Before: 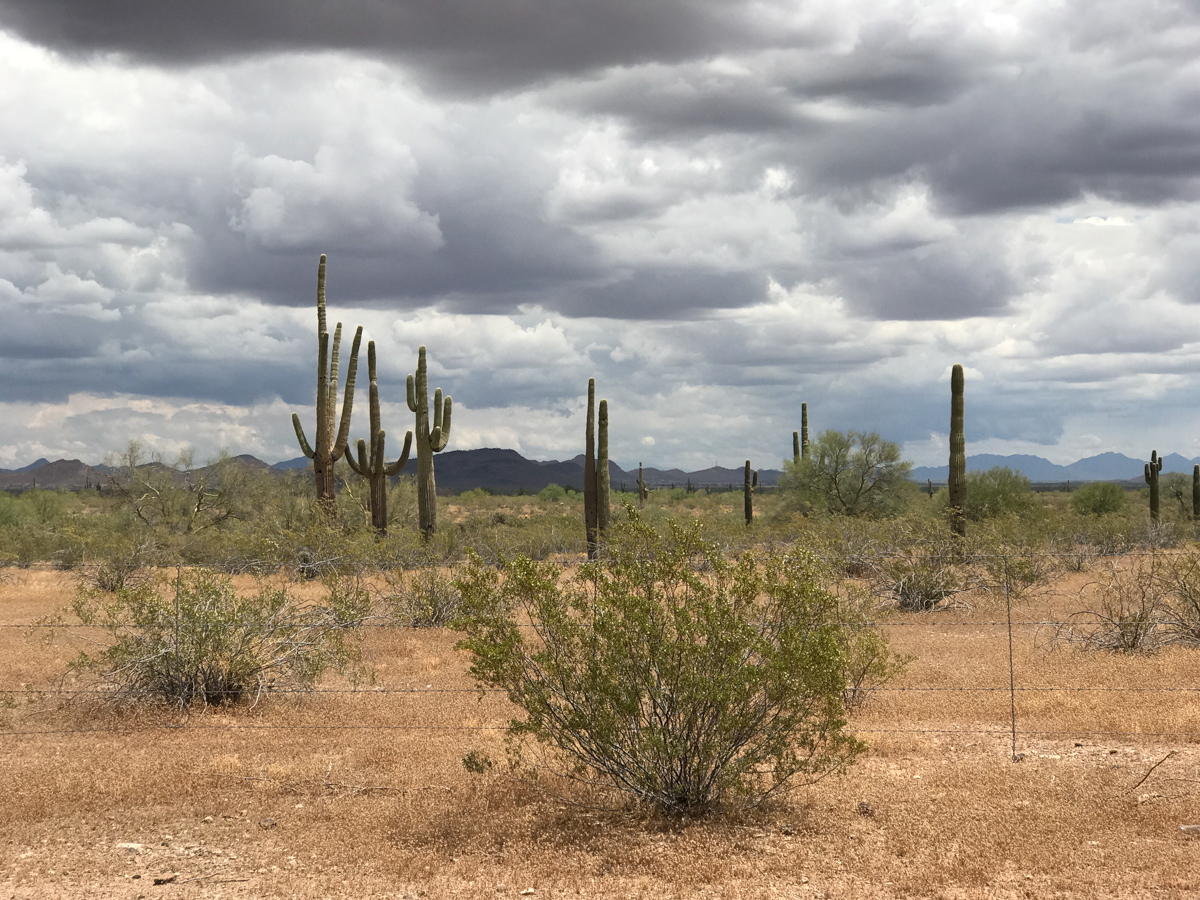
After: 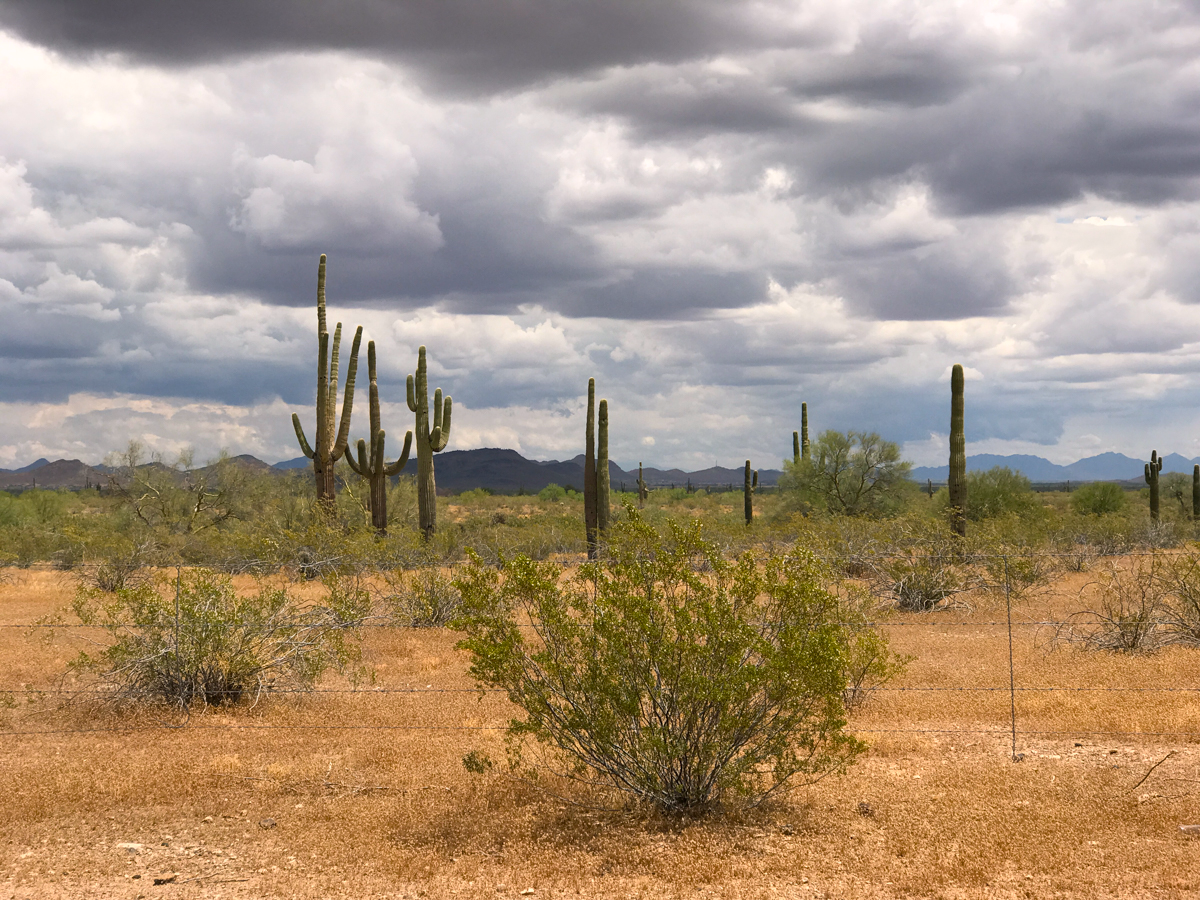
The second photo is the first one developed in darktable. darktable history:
color balance rgb: highlights gain › chroma 0.887%, highlights gain › hue 24.1°, global offset › hue 169.96°, linear chroma grading › mid-tones 7.273%, perceptual saturation grading › global saturation 25.295%, global vibrance 8.433%
